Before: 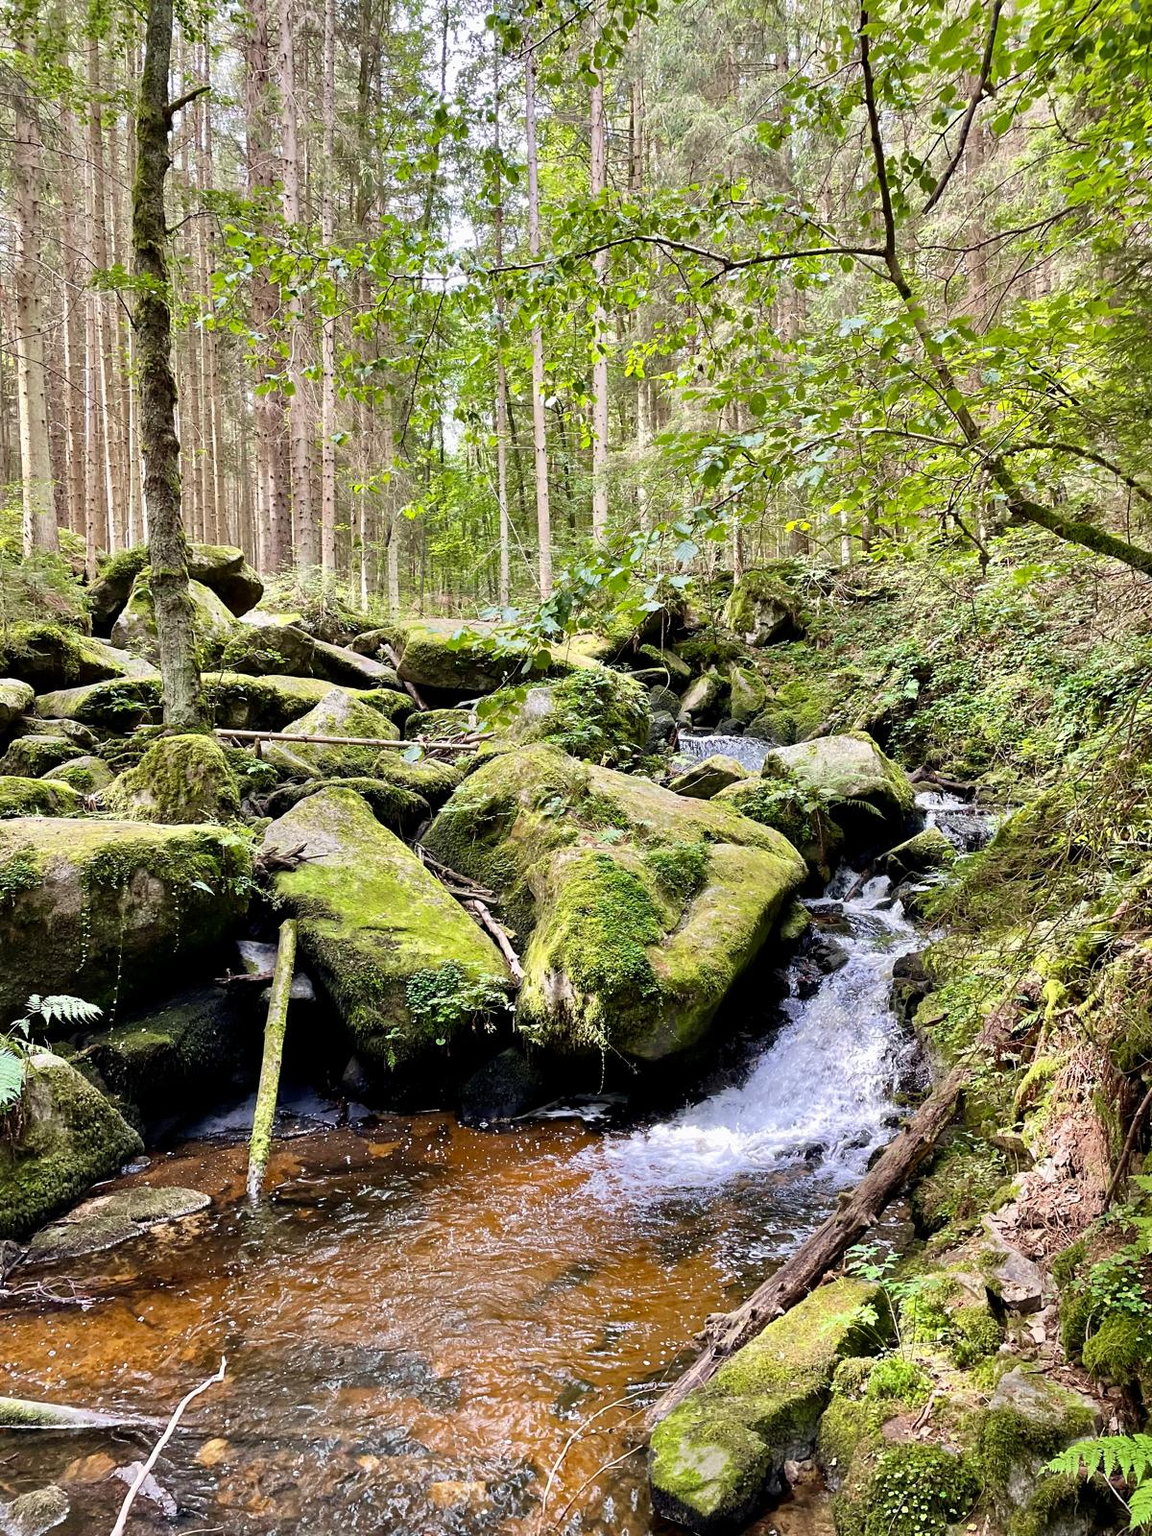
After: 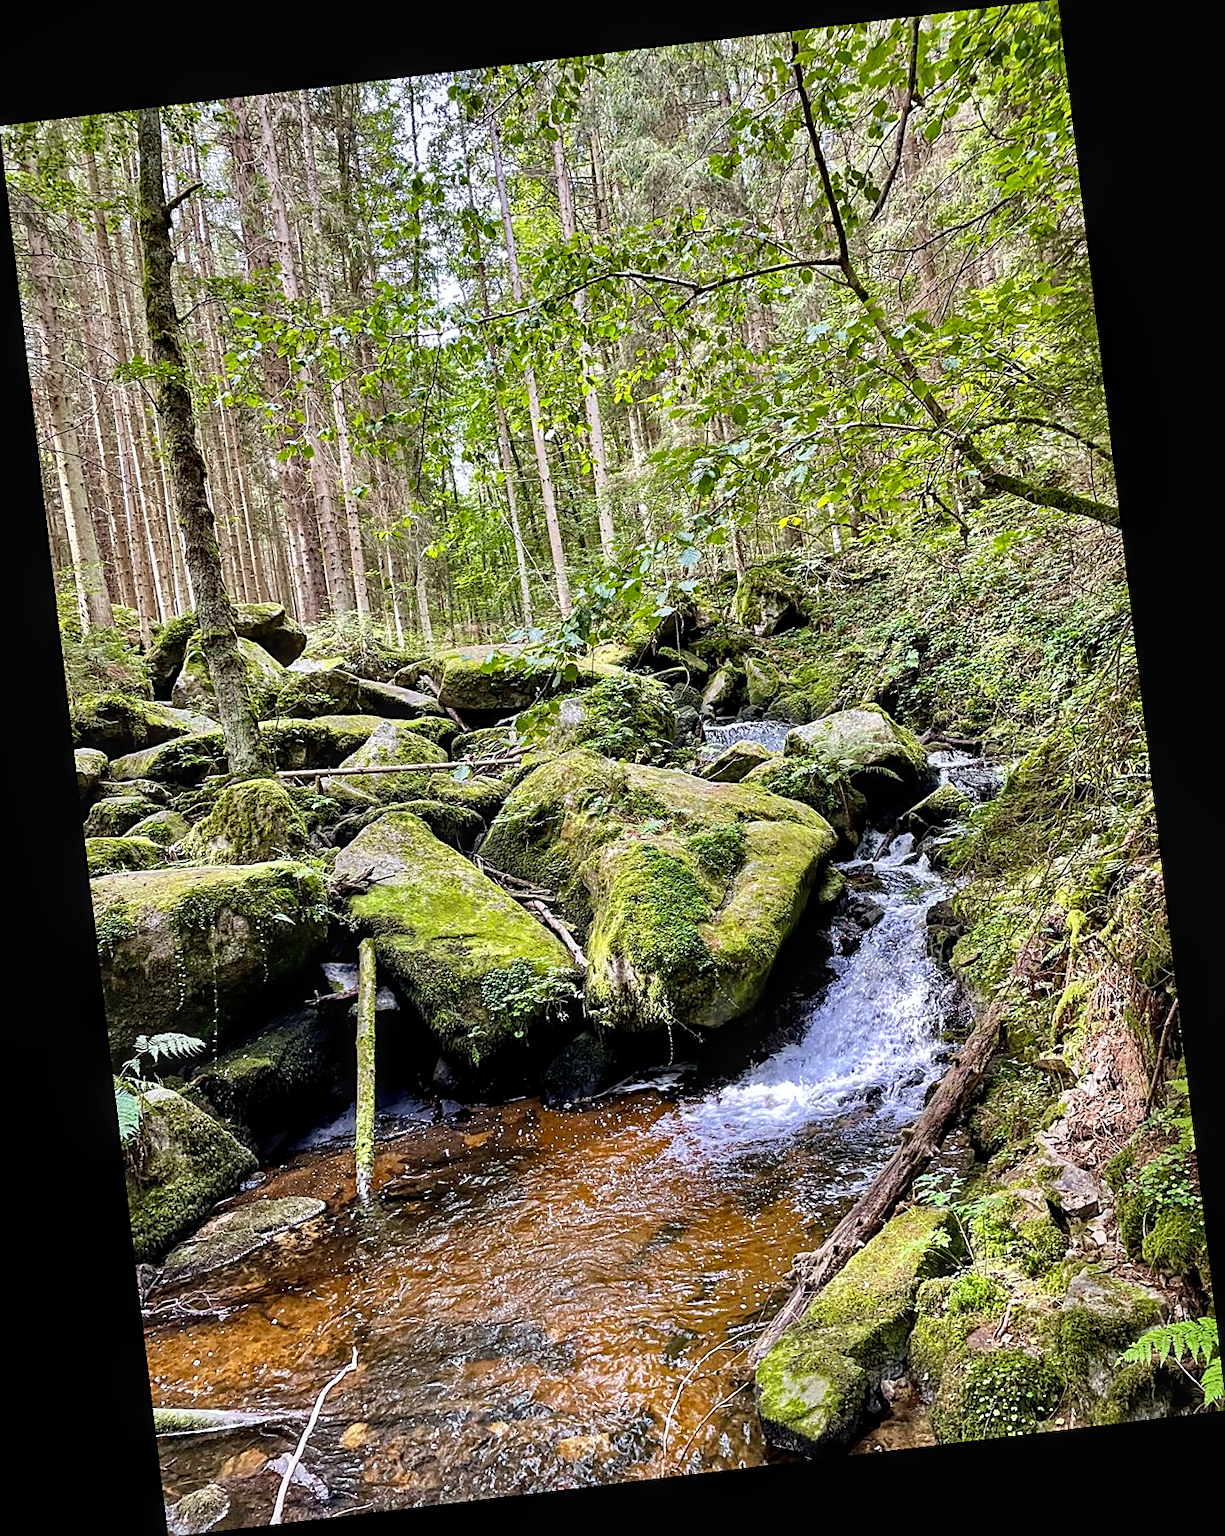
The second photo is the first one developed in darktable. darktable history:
sharpen: on, module defaults
haze removal: strength 0.29, distance 0.25, compatibility mode true, adaptive false
local contrast: detail 130%
white balance: red 0.983, blue 1.036
rotate and perspective: rotation -6.83°, automatic cropping off
